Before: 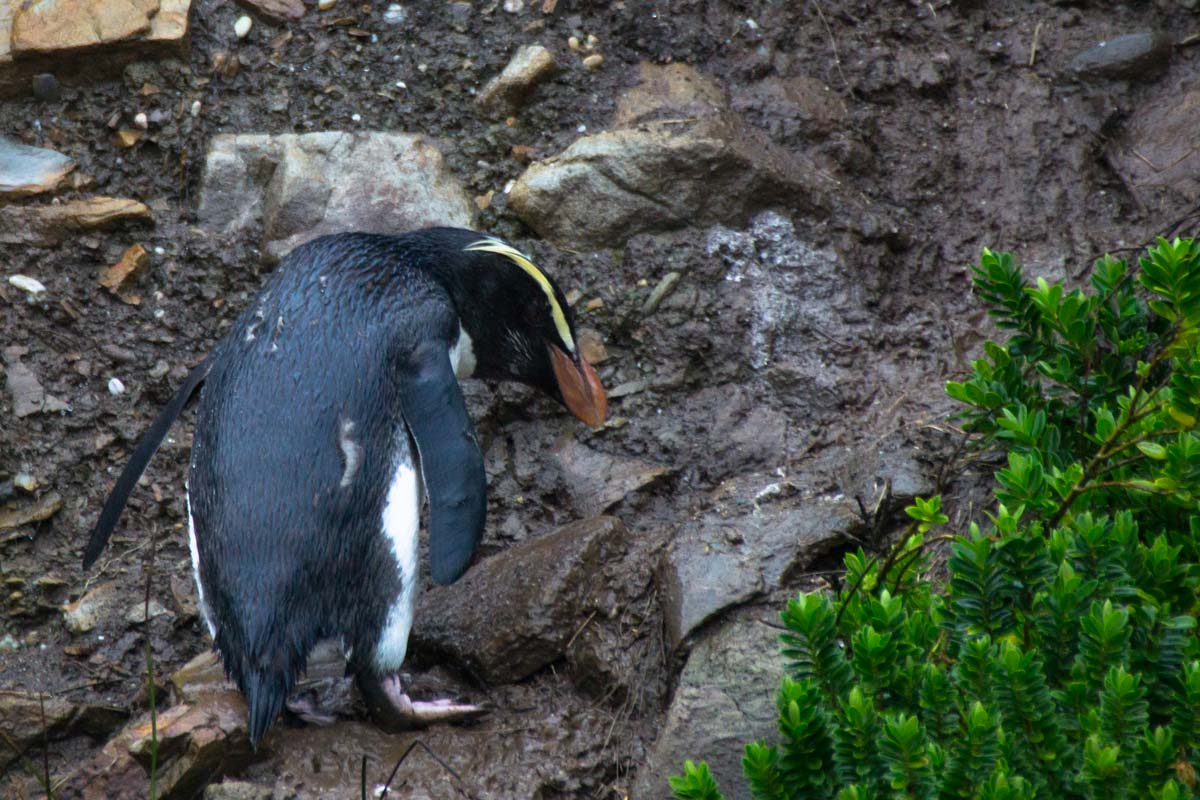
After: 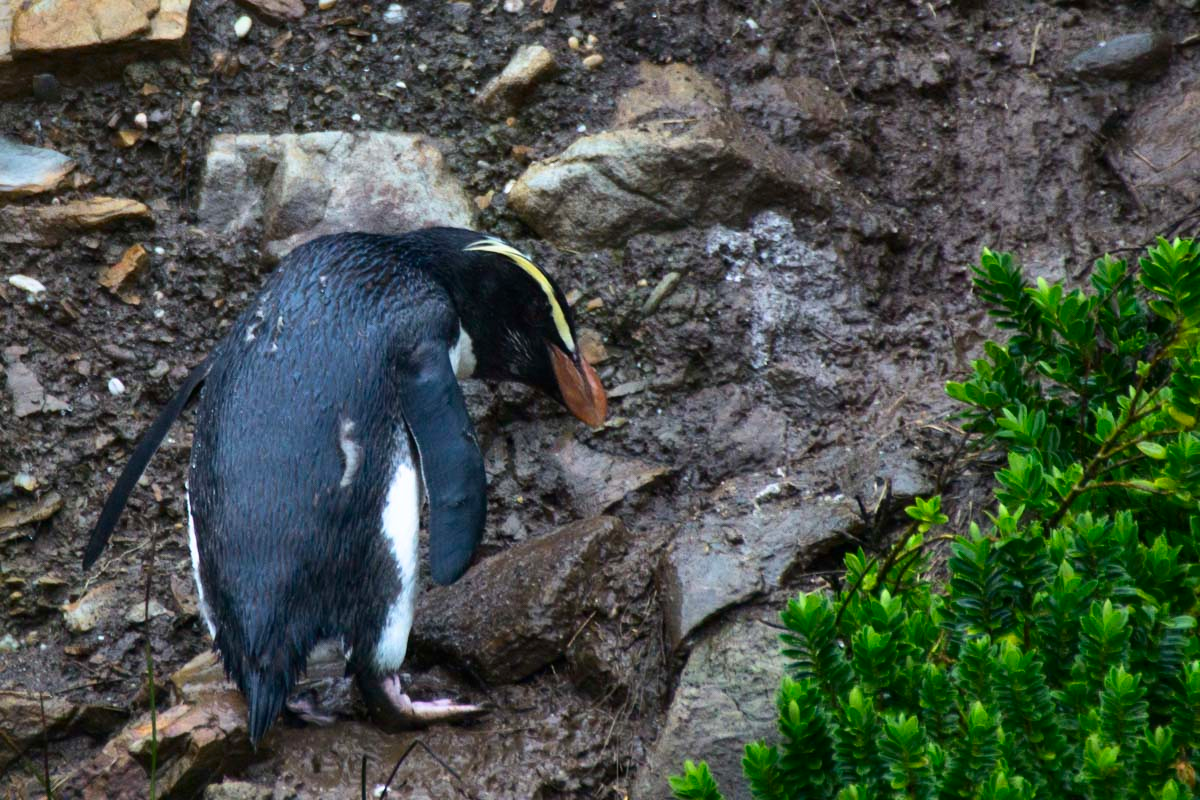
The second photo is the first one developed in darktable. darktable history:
shadows and highlights: radius 118.84, shadows 42.36, highlights -62.01, soften with gaussian
contrast brightness saturation: contrast 0.148, brightness -0.015, saturation 0.102
